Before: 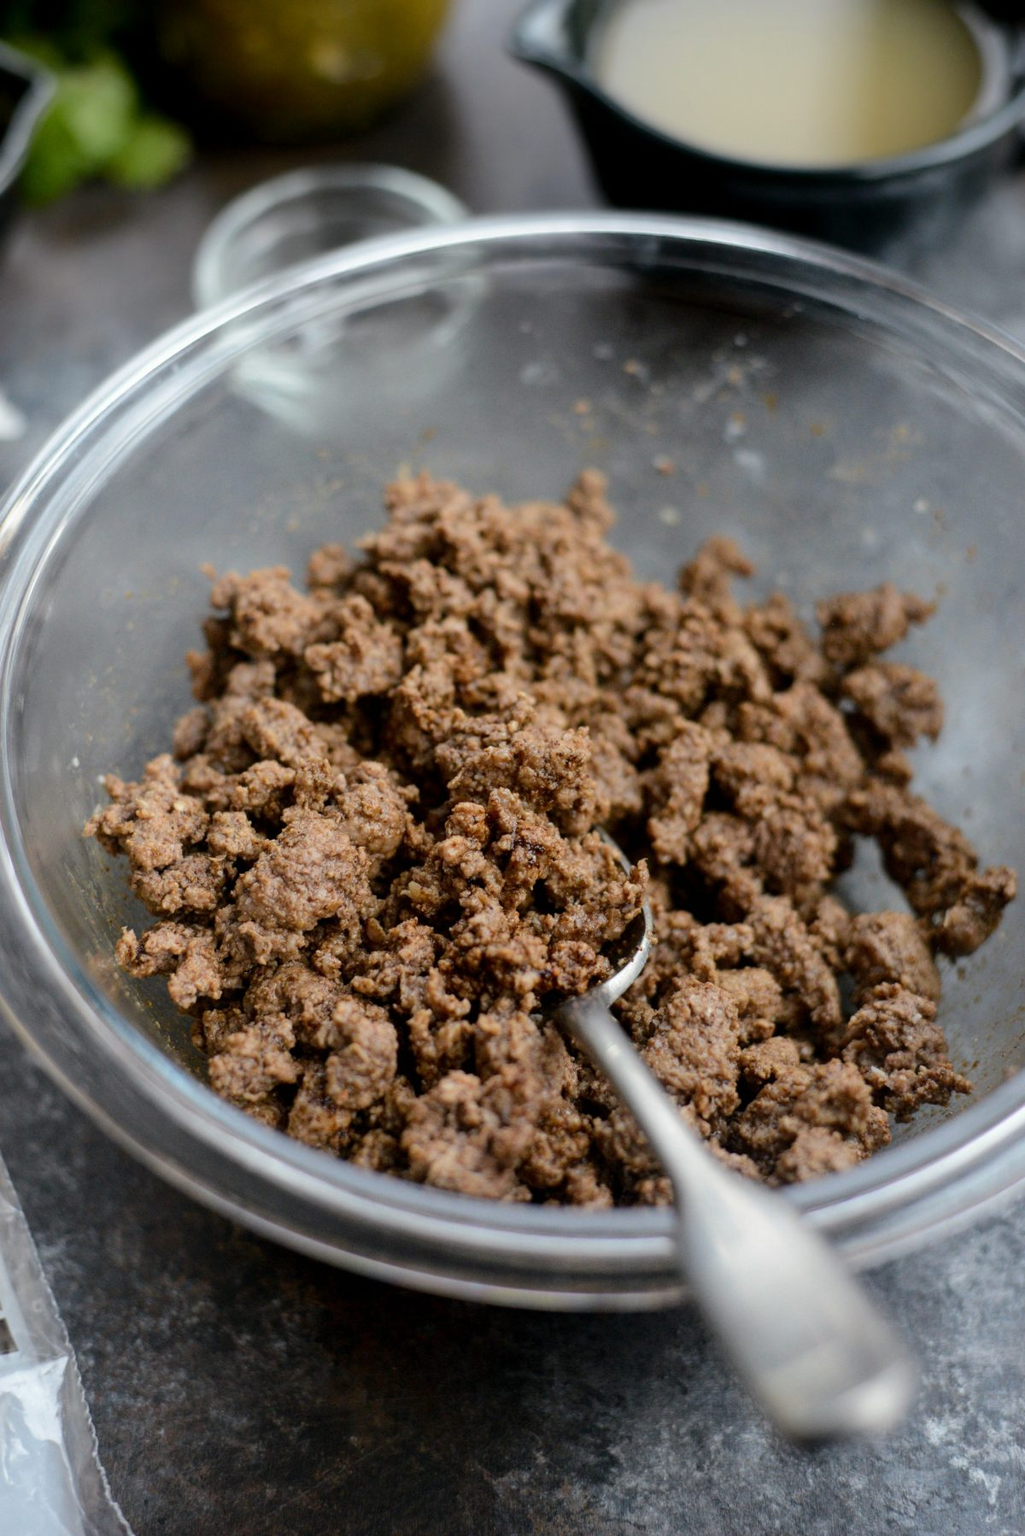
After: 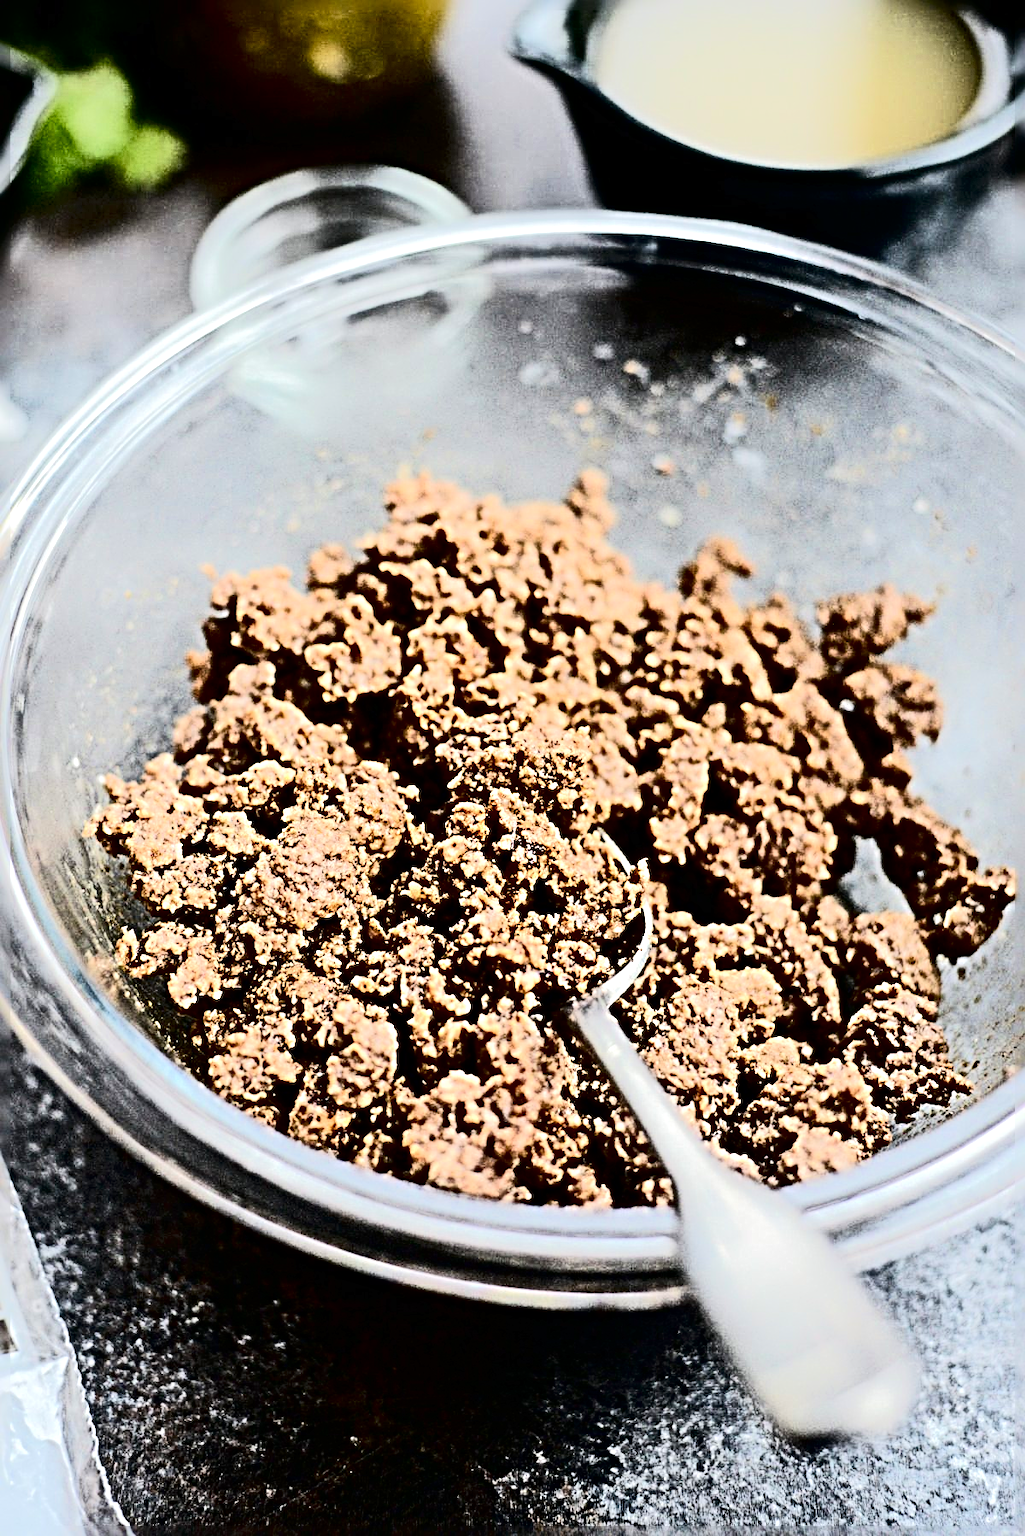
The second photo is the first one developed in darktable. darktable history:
tone equalizer: -7 EV 0.152 EV, -6 EV 0.616 EV, -5 EV 1.17 EV, -4 EV 1.34 EV, -3 EV 1.12 EV, -2 EV 0.6 EV, -1 EV 0.146 EV, edges refinement/feathering 500, mask exposure compensation -1.57 EV, preserve details no
tone curve: curves: ch0 [(0, 0) (0.003, 0.005) (0.011, 0.006) (0.025, 0.004) (0.044, 0.004) (0.069, 0.007) (0.1, 0.014) (0.136, 0.018) (0.177, 0.034) (0.224, 0.065) (0.277, 0.089) (0.335, 0.143) (0.399, 0.219) (0.468, 0.327) (0.543, 0.455) (0.623, 0.63) (0.709, 0.786) (0.801, 0.87) (0.898, 0.922) (1, 1)], color space Lab, independent channels, preserve colors none
sharpen: radius 6.257, amount 1.786, threshold 0.156
